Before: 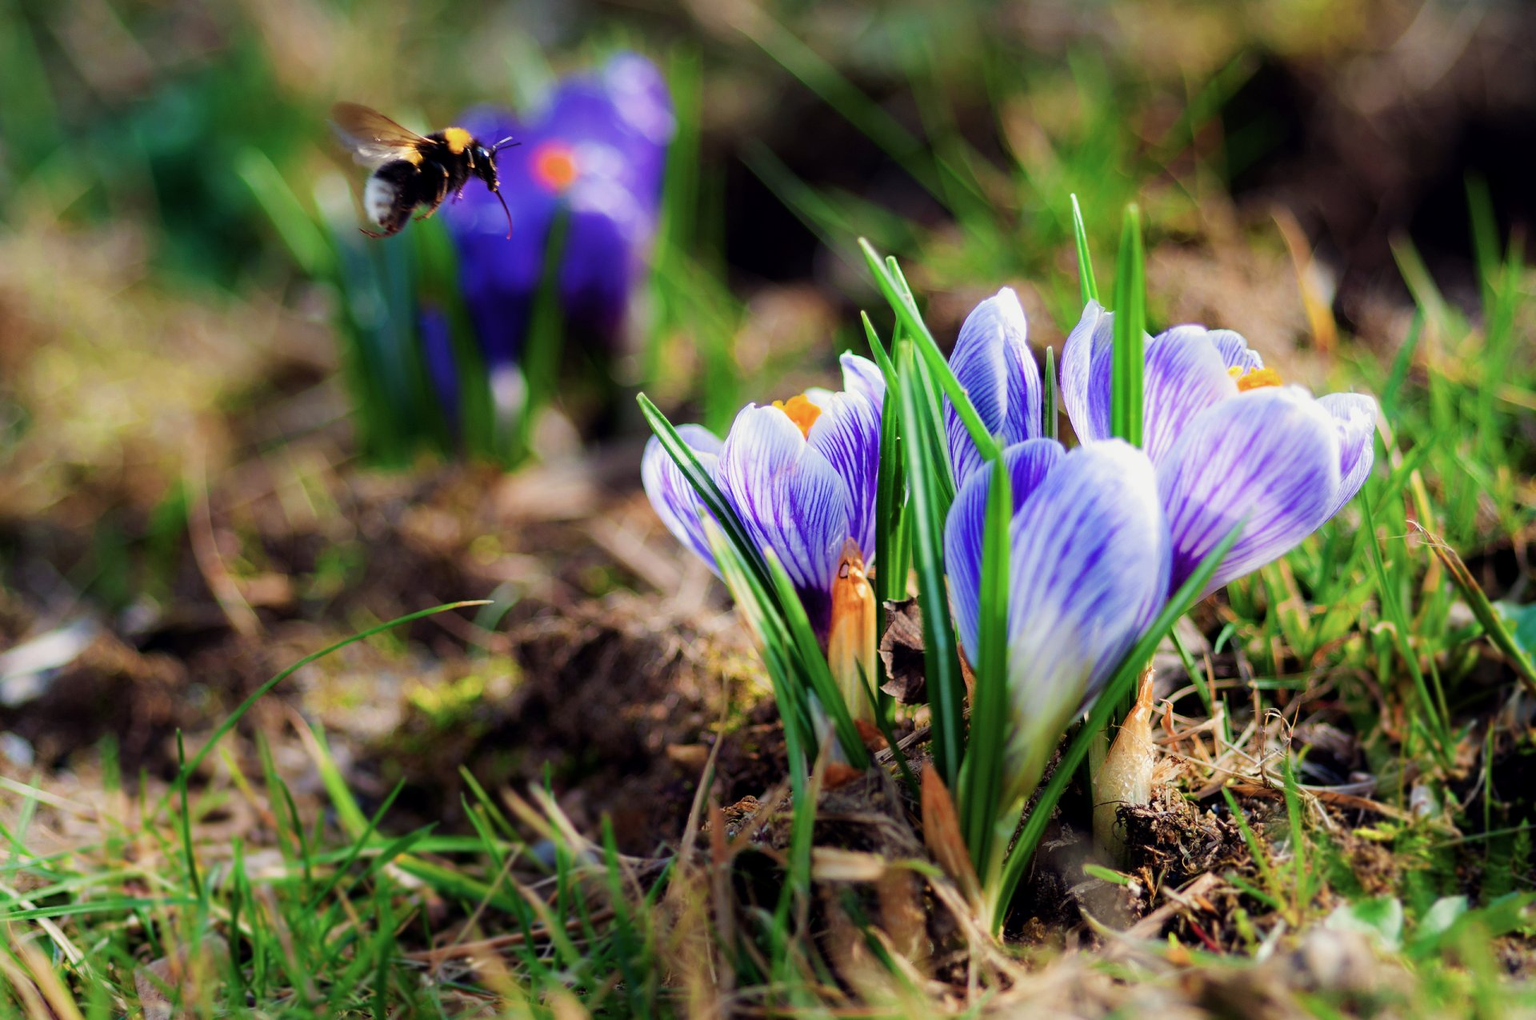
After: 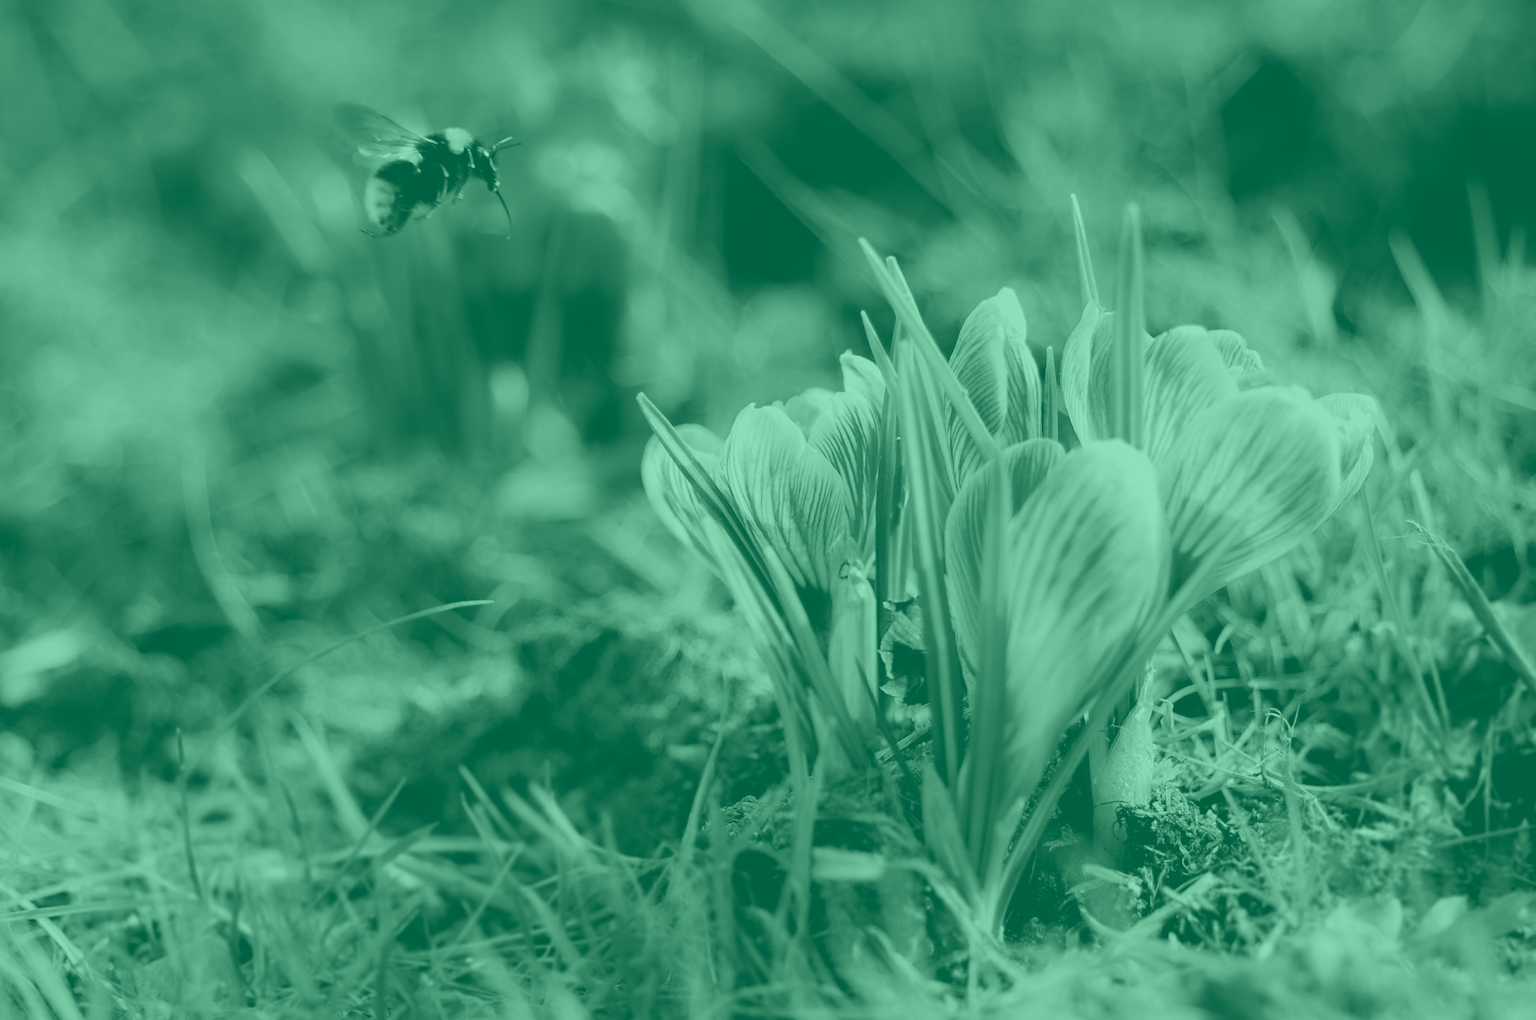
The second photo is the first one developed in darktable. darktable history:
colorize: hue 147.6°, saturation 65%, lightness 21.64%
